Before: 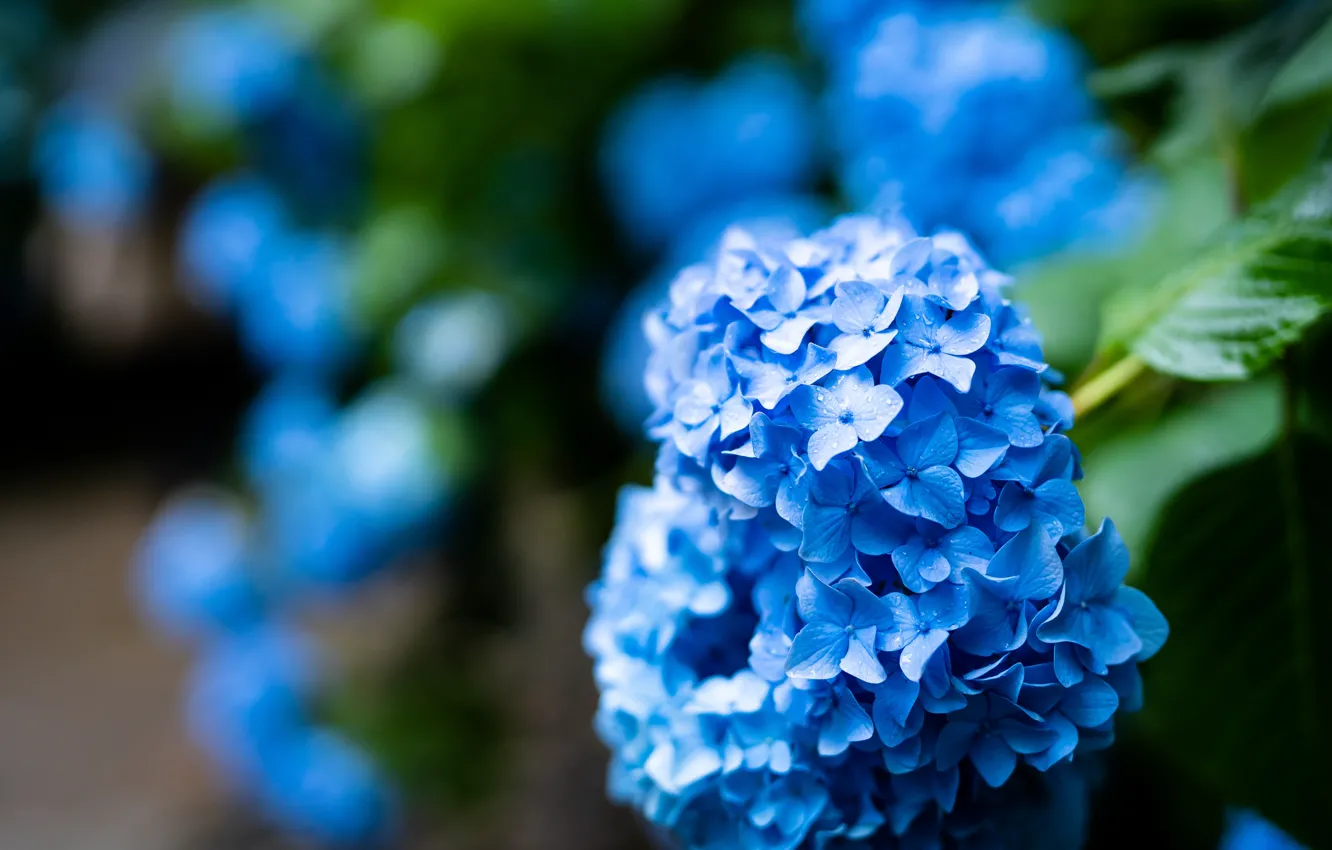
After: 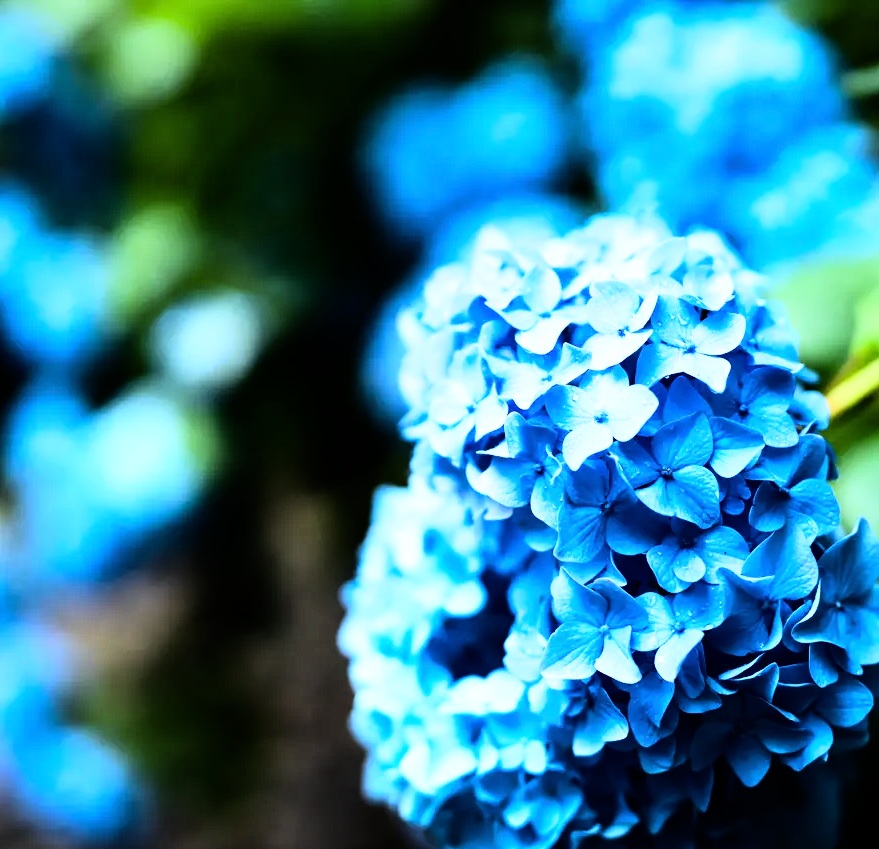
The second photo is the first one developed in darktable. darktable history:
rgb curve: curves: ch0 [(0, 0) (0.21, 0.15) (0.24, 0.21) (0.5, 0.75) (0.75, 0.96) (0.89, 0.99) (1, 1)]; ch1 [(0, 0.02) (0.21, 0.13) (0.25, 0.2) (0.5, 0.67) (0.75, 0.9) (0.89, 0.97) (1, 1)]; ch2 [(0, 0.02) (0.21, 0.13) (0.25, 0.2) (0.5, 0.67) (0.75, 0.9) (0.89, 0.97) (1, 1)], compensate middle gray true
crop and rotate: left 18.442%, right 15.508%
